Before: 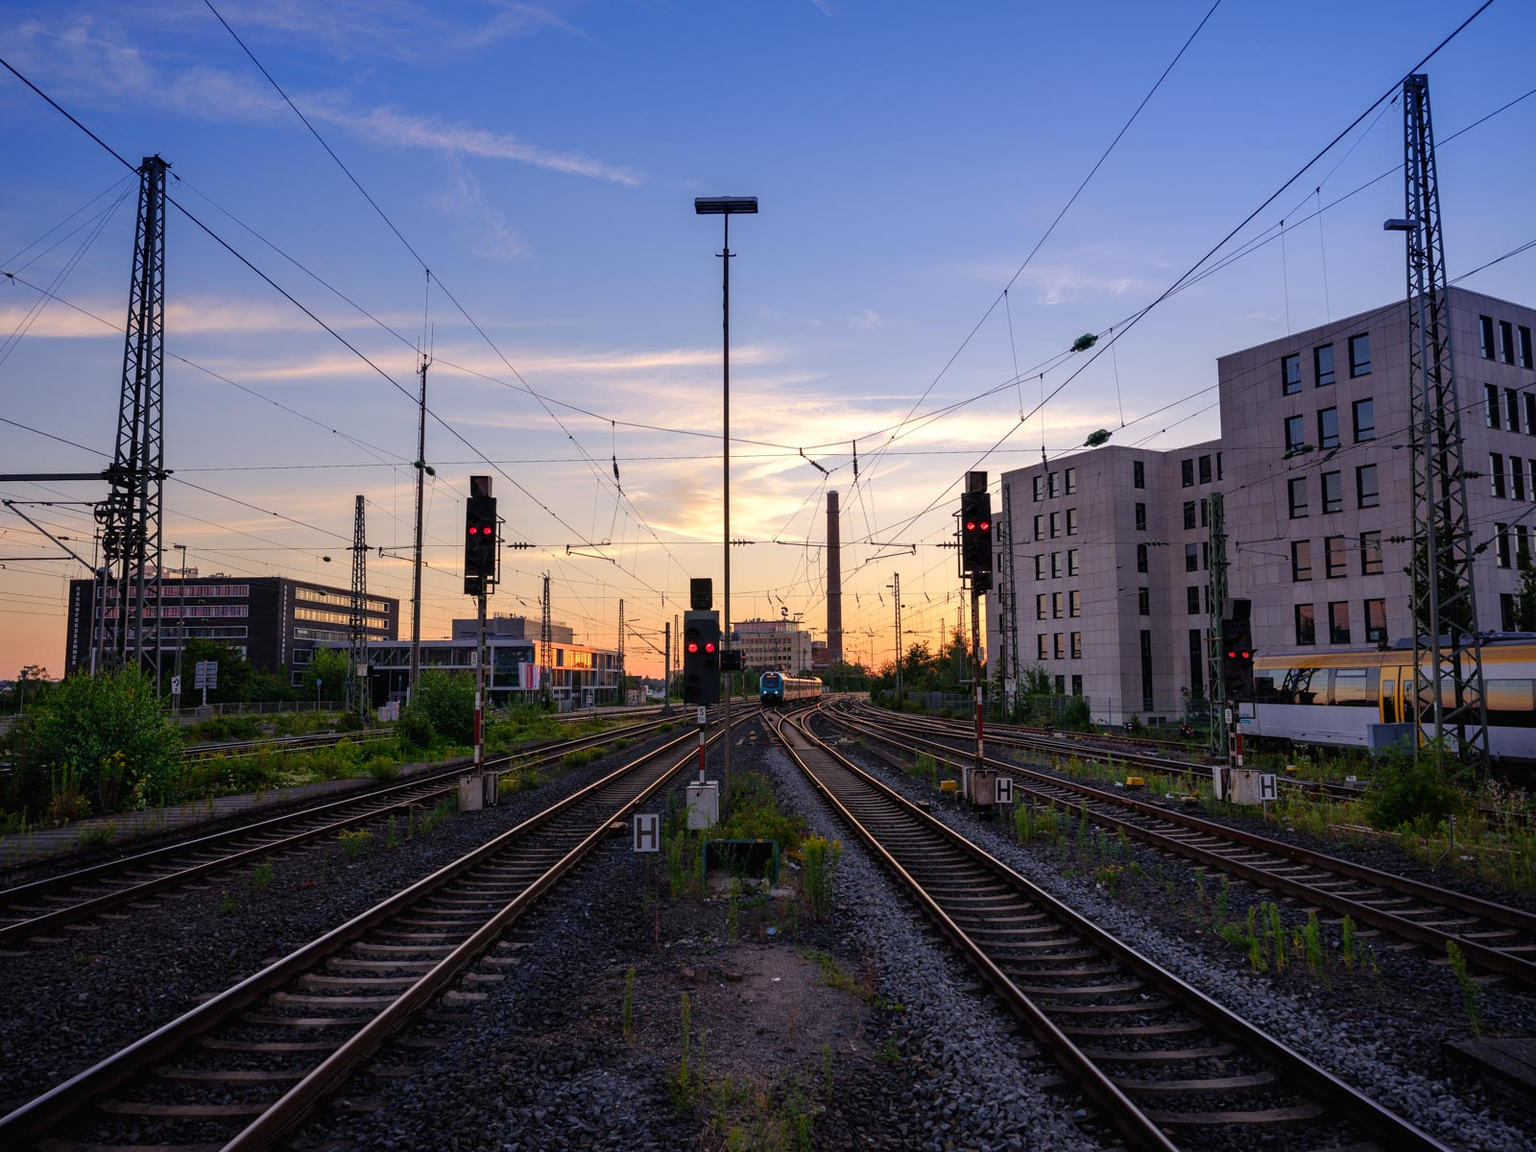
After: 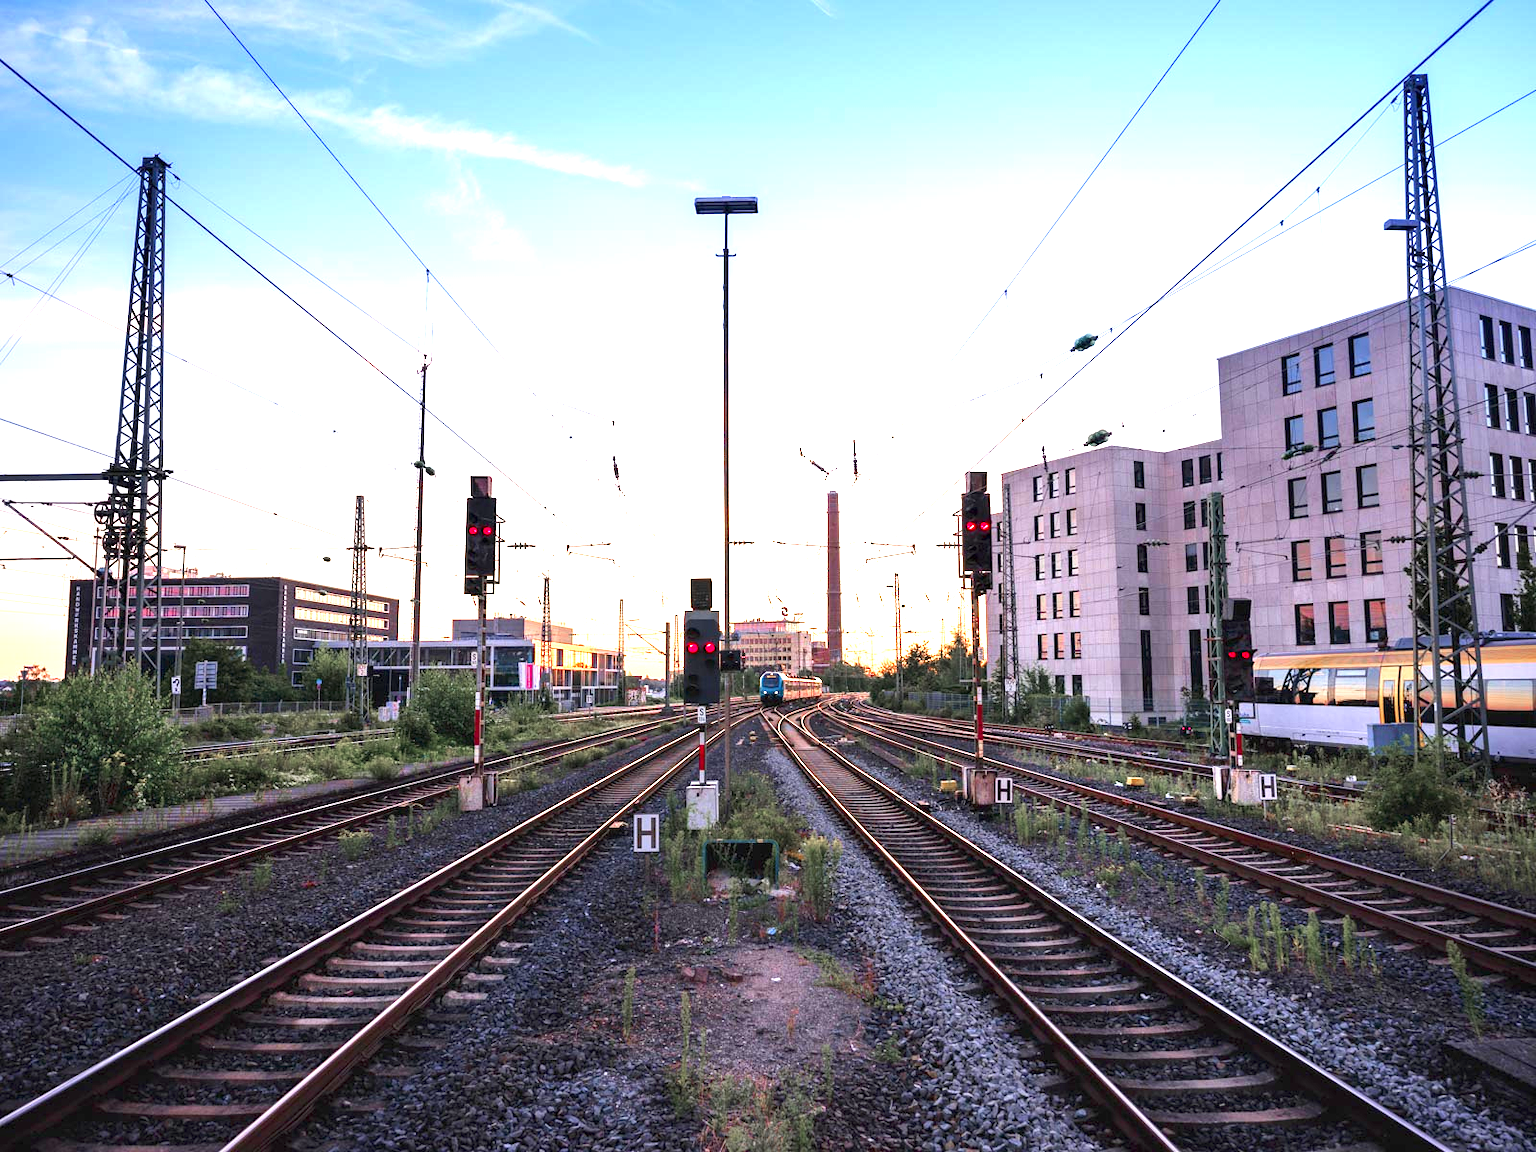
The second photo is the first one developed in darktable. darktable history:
color zones: curves: ch1 [(0, 0.708) (0.088, 0.648) (0.245, 0.187) (0.429, 0.326) (0.571, 0.498) (0.714, 0.5) (0.857, 0.5) (1, 0.708)]
exposure: exposure 2.207 EV, compensate highlight preservation false
